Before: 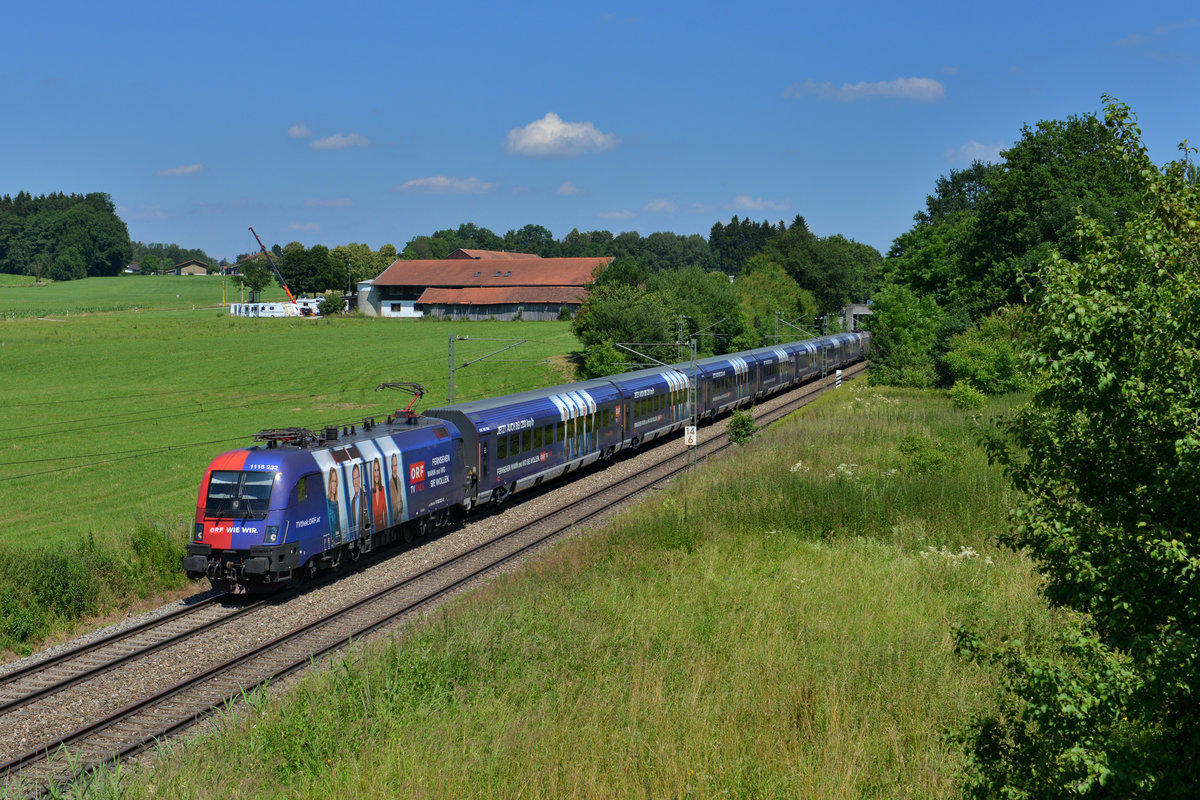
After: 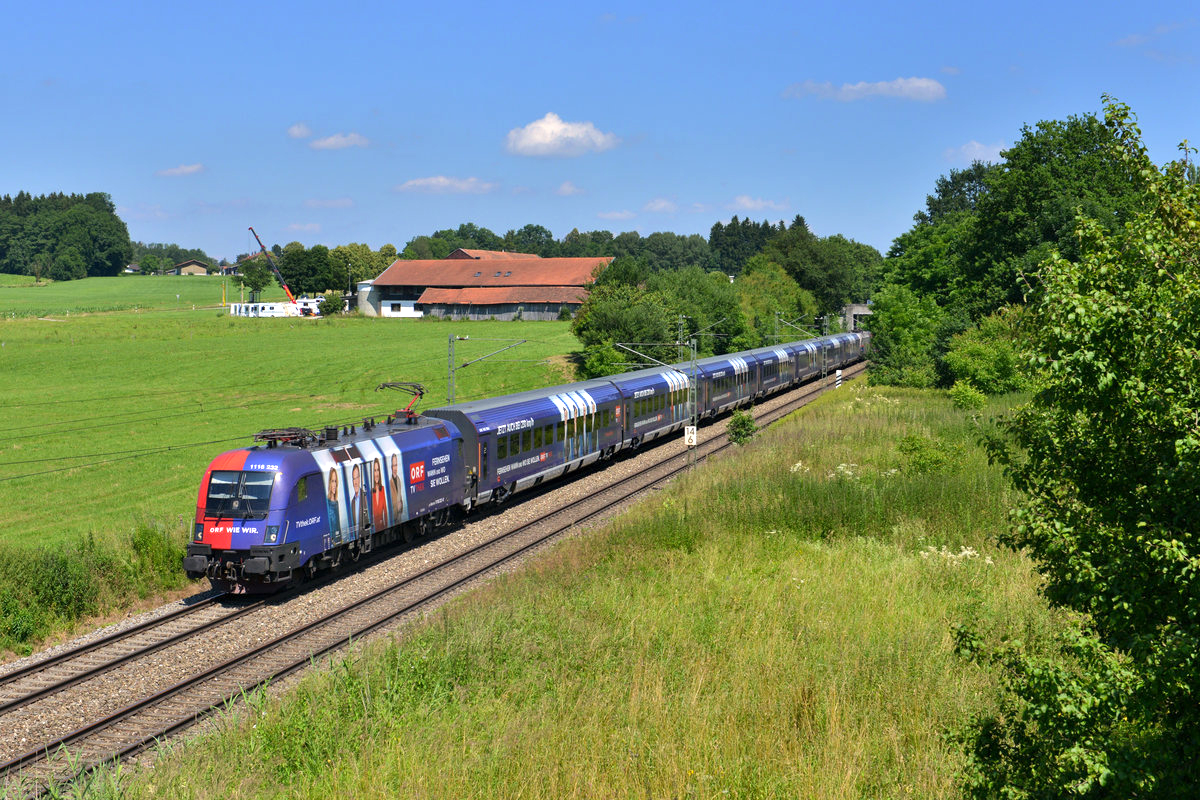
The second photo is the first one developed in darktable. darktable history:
exposure: exposure 0.636 EV, compensate highlight preservation false
color correction: highlights a* 3.84, highlights b* 5.07
